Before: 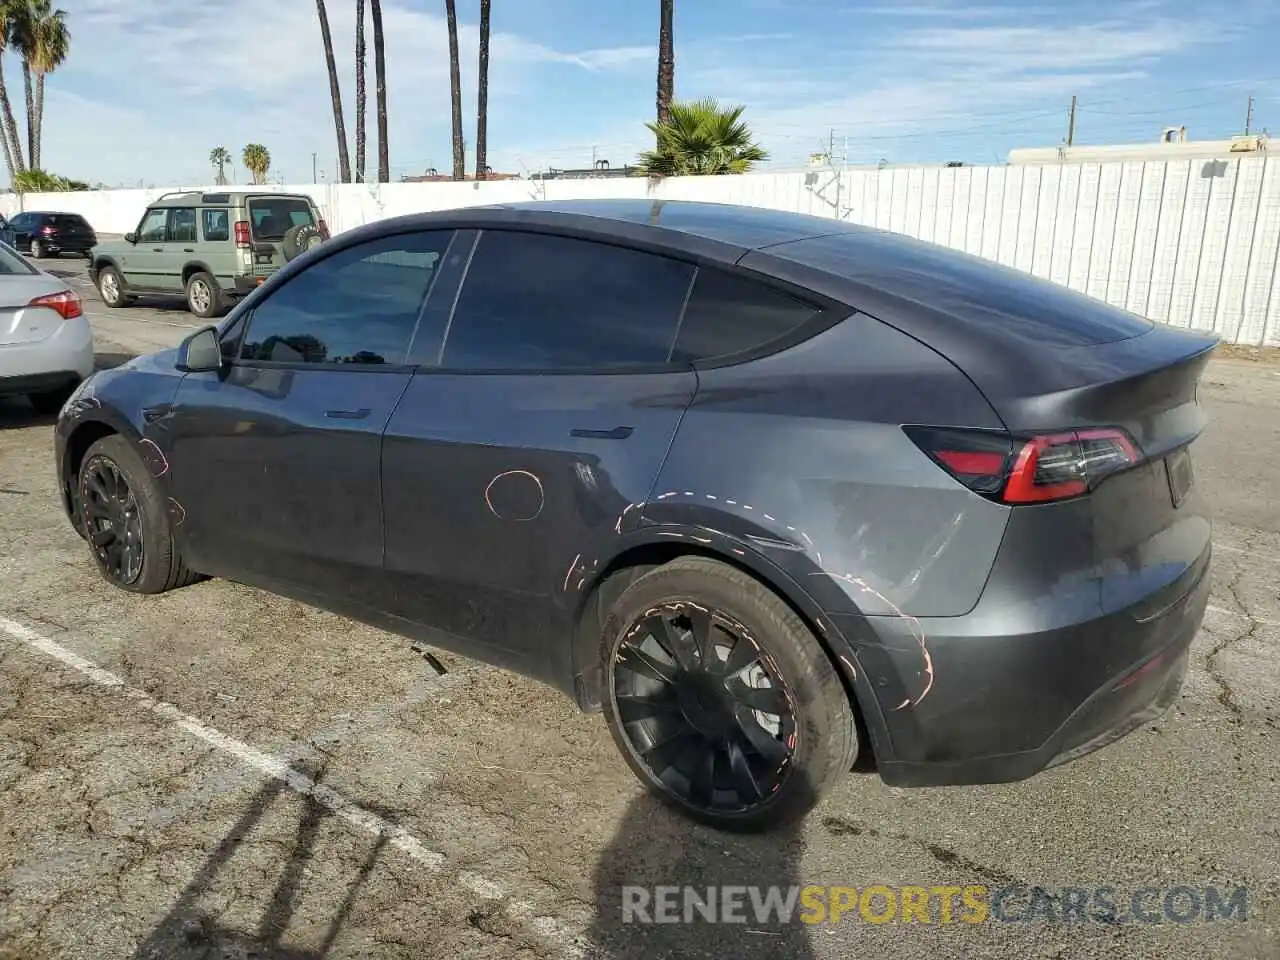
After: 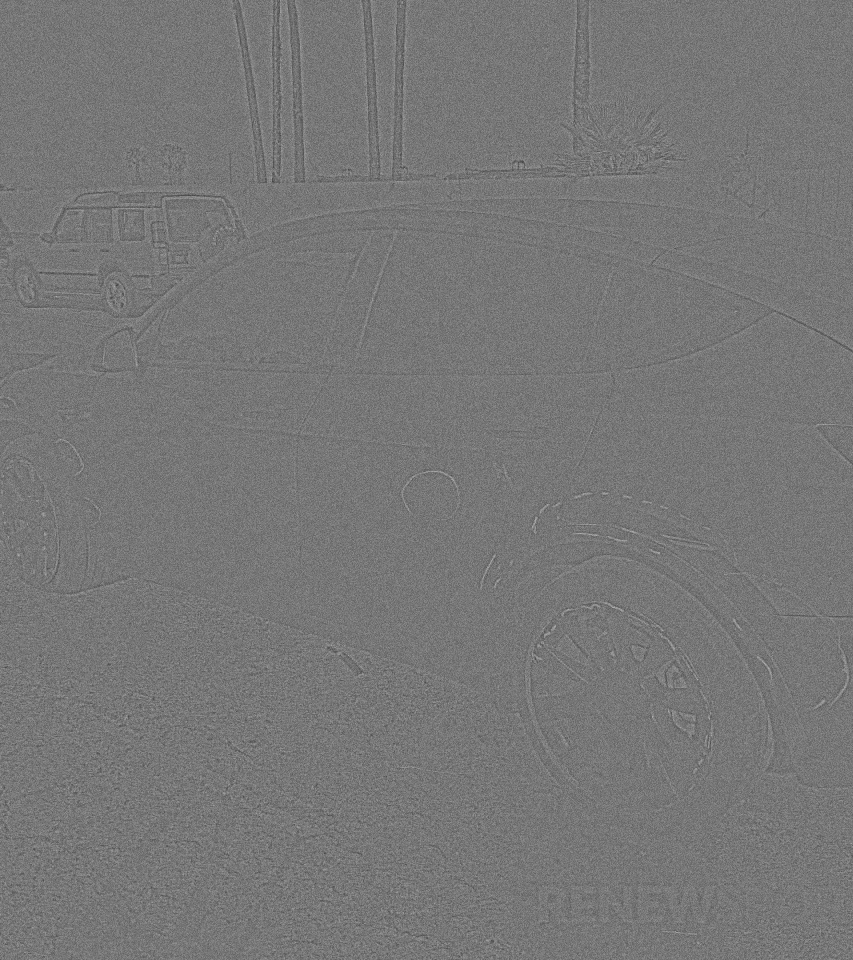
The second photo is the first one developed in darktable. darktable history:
crop and rotate: left 6.617%, right 26.717%
grain: coarseness 9.61 ISO, strength 35.62%
highpass: sharpness 5.84%, contrast boost 8.44%
